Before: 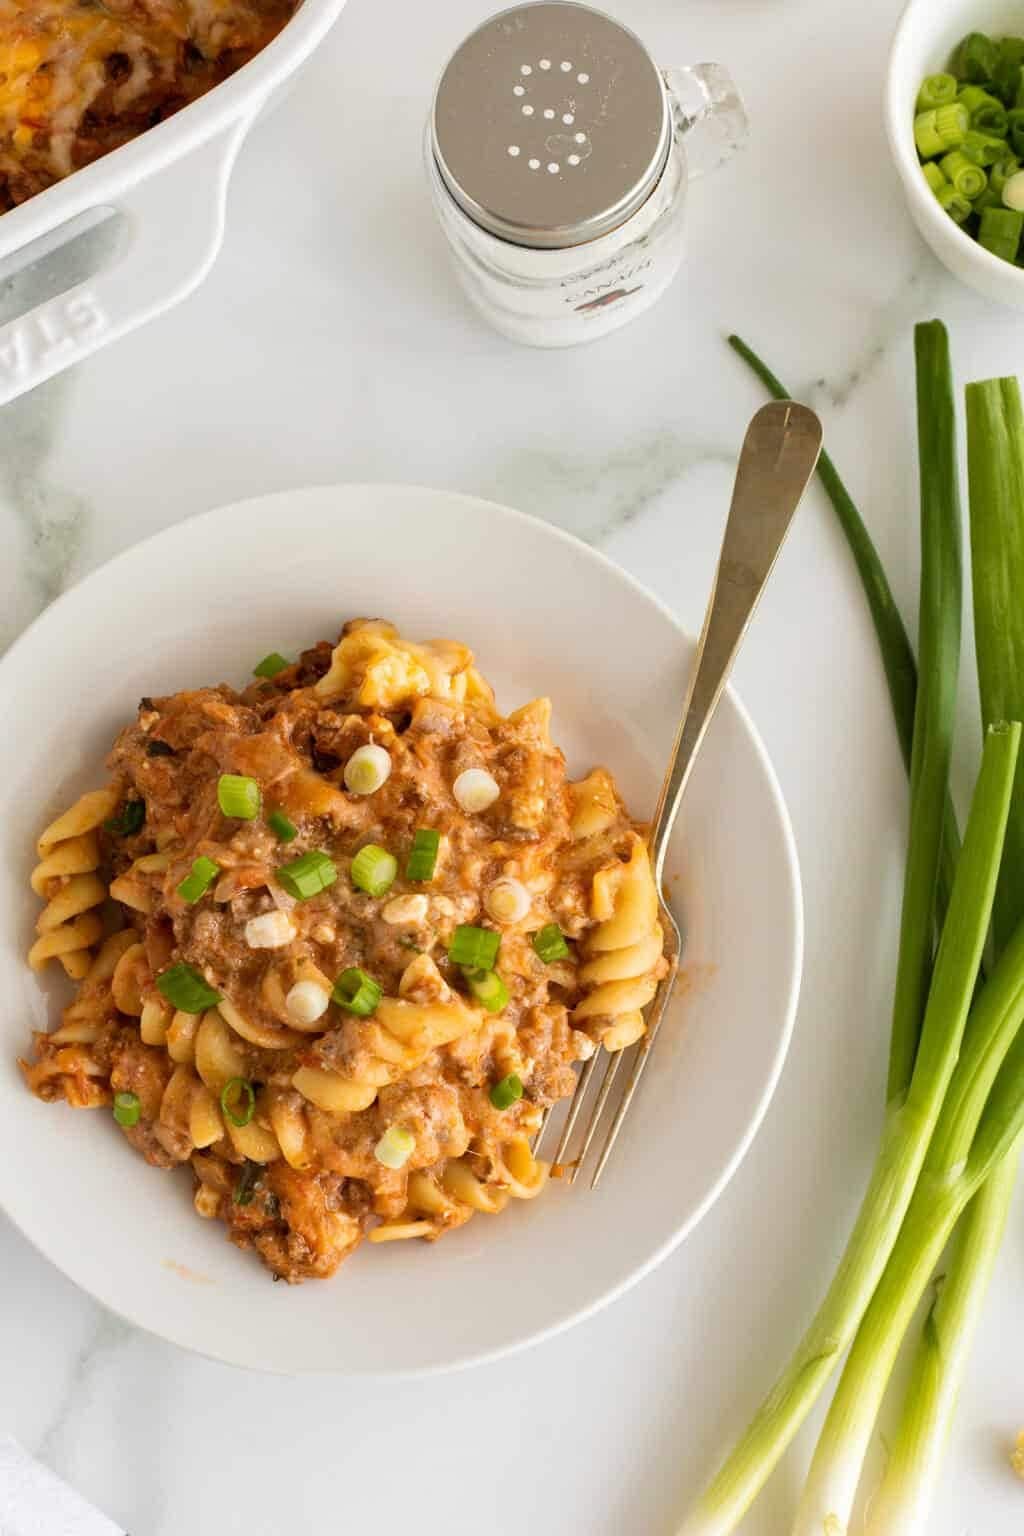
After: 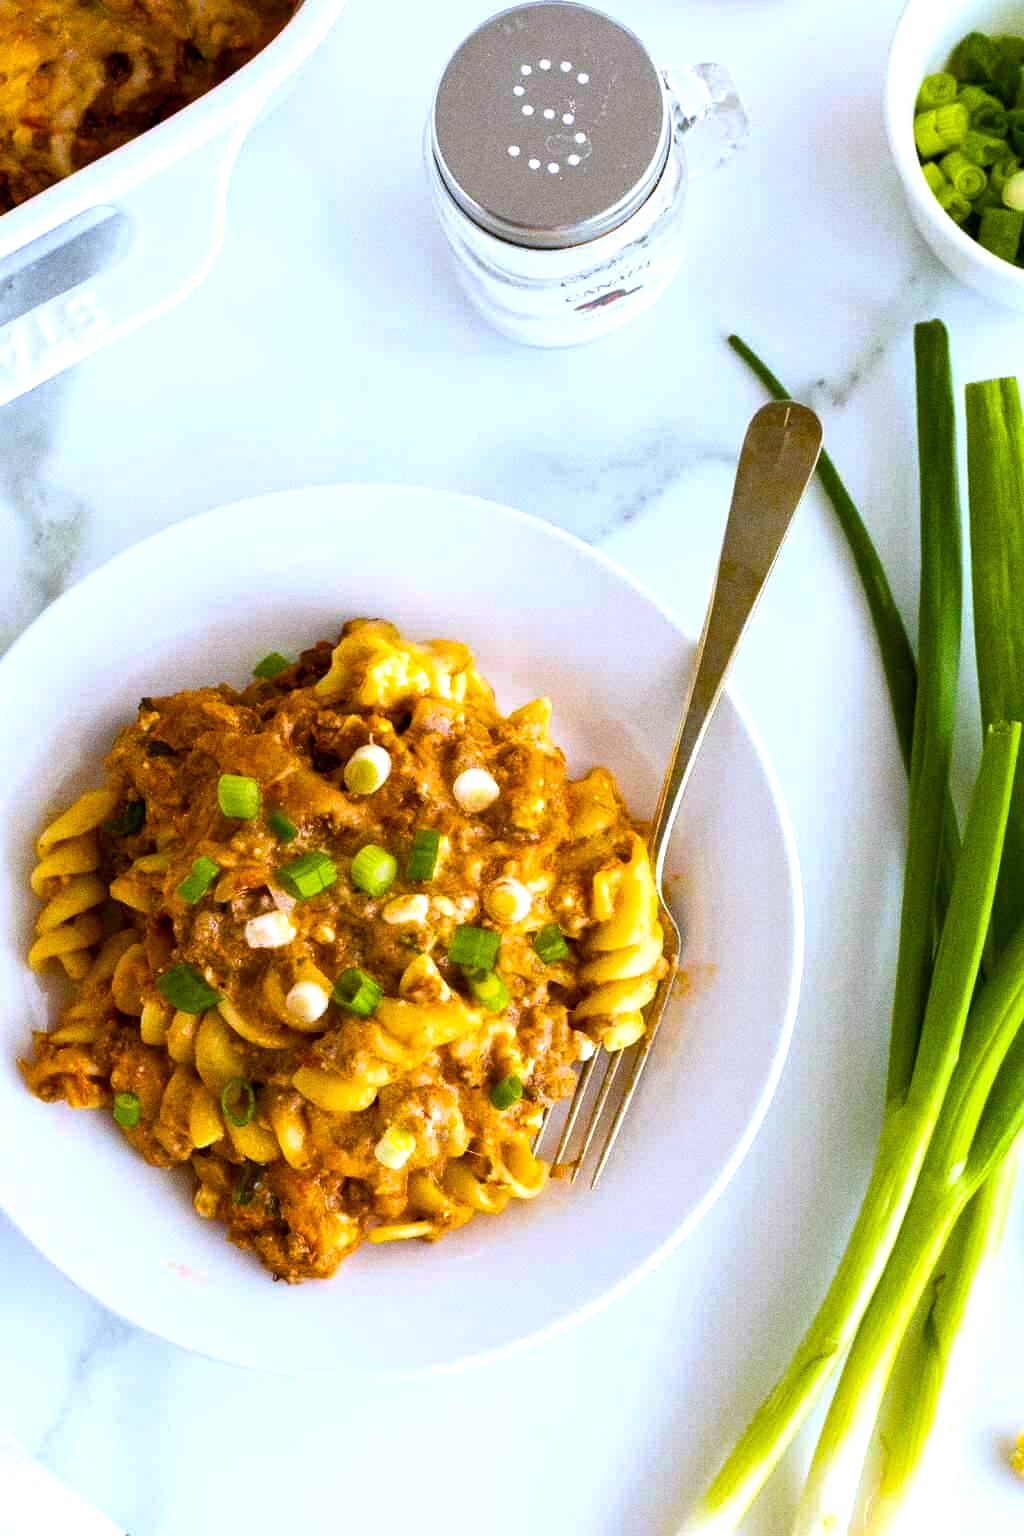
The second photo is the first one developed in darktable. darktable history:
white balance: red 0.948, green 1.02, blue 1.176
grain: coarseness 0.09 ISO, strength 40%
color balance rgb: linear chroma grading › global chroma 9%, perceptual saturation grading › global saturation 36%, perceptual saturation grading › shadows 35%, perceptual brilliance grading › global brilliance 15%, perceptual brilliance grading › shadows -35%, global vibrance 15%
